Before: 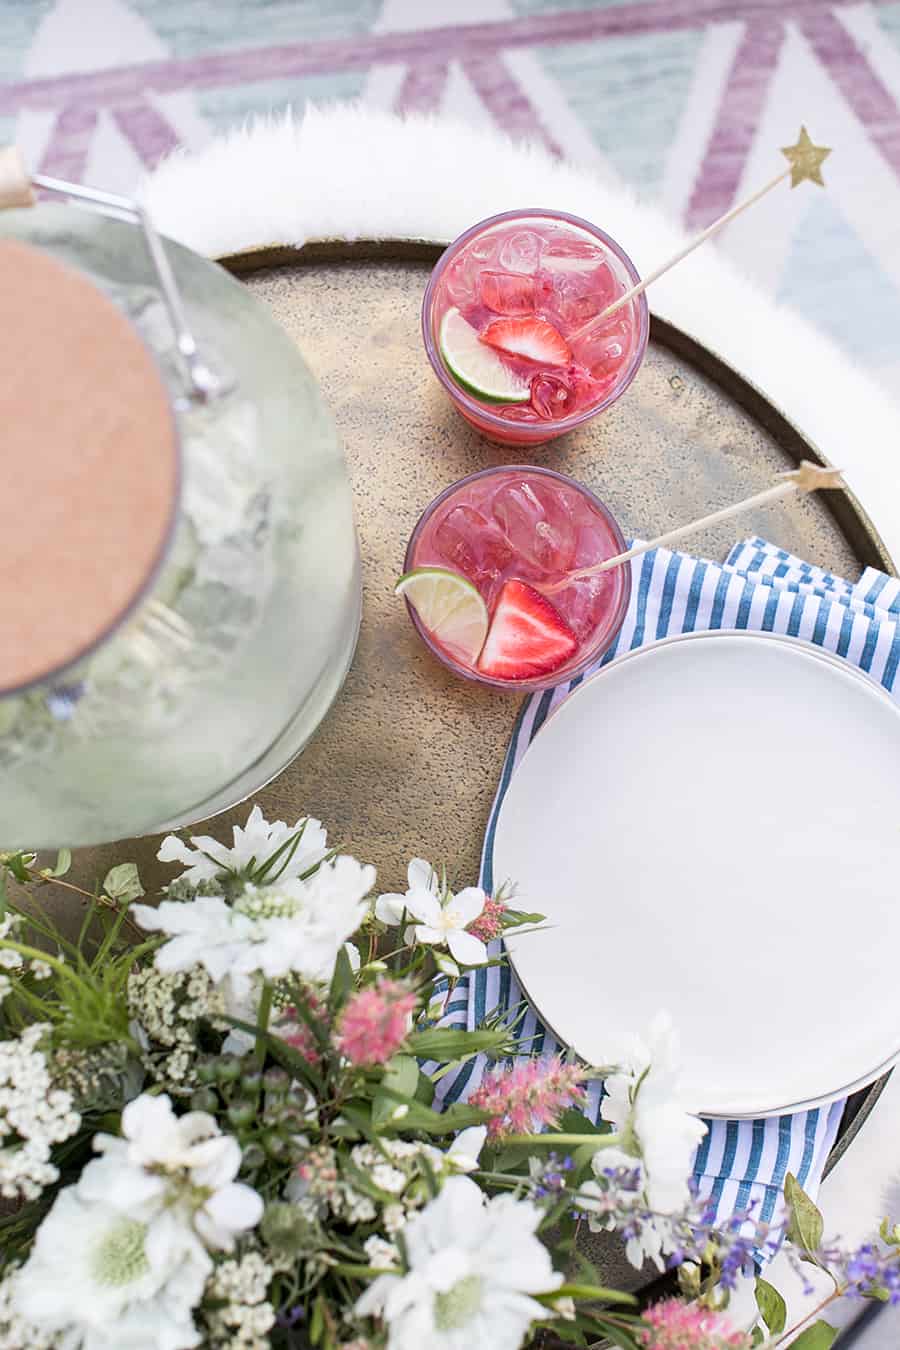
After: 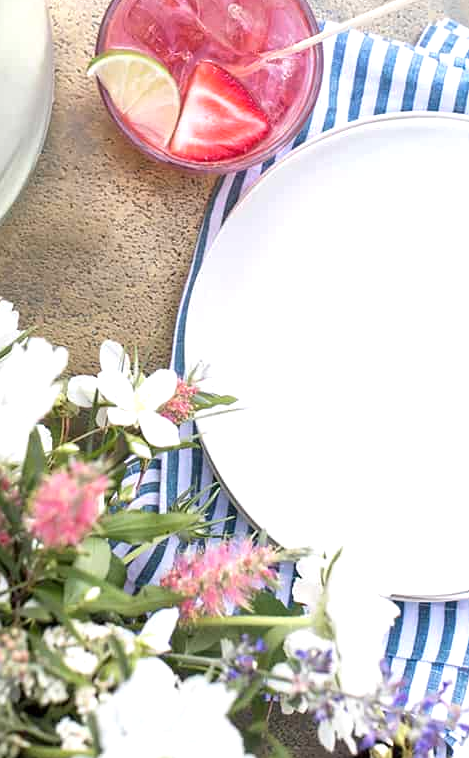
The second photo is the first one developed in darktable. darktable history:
crop: left 34.319%, top 38.443%, right 13.568%, bottom 5.356%
exposure: black level correction 0, exposure 0.5 EV, compensate highlight preservation false
